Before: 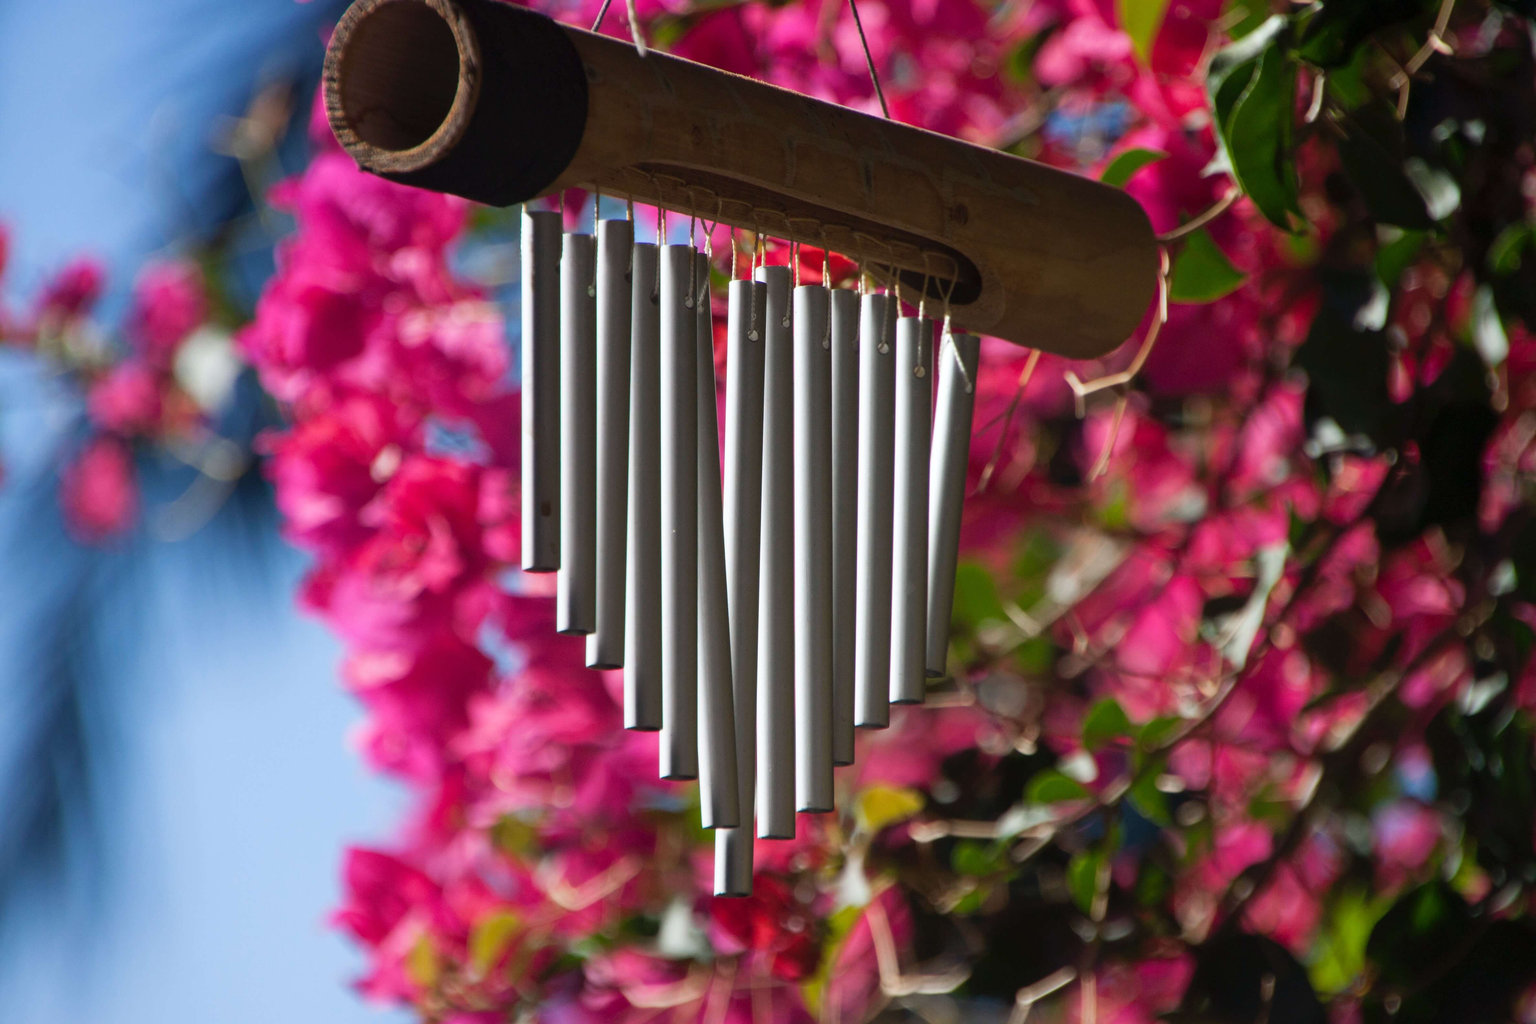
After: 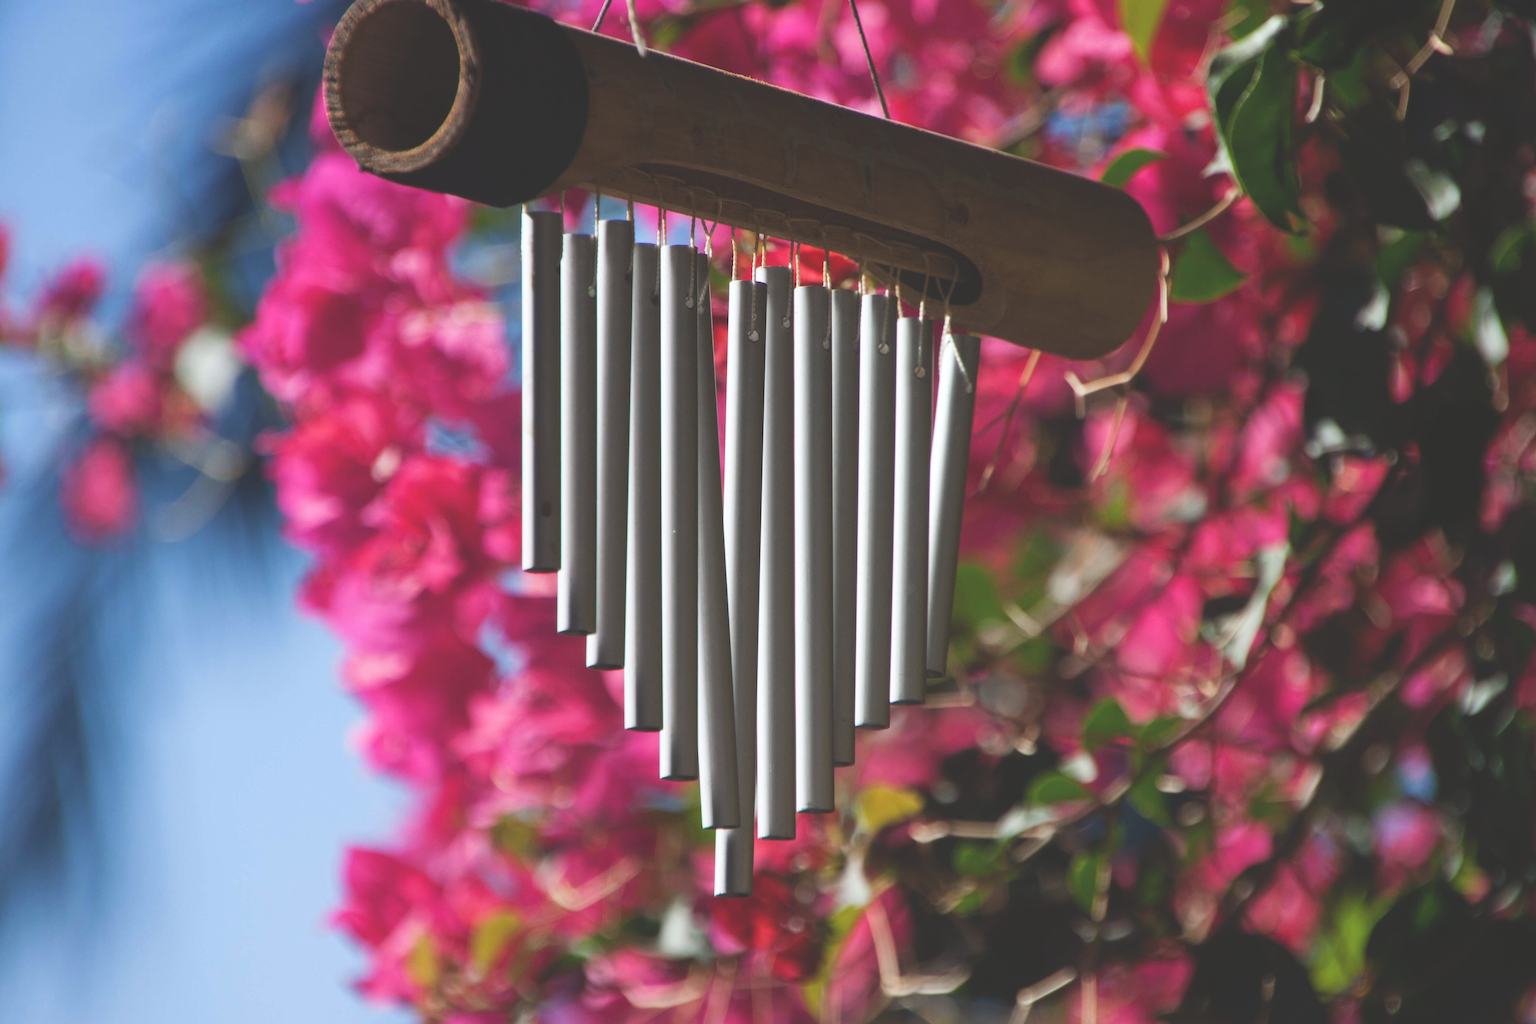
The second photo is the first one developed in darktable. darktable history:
exposure: black level correction -0.028, compensate exposure bias true, compensate highlight preservation false
